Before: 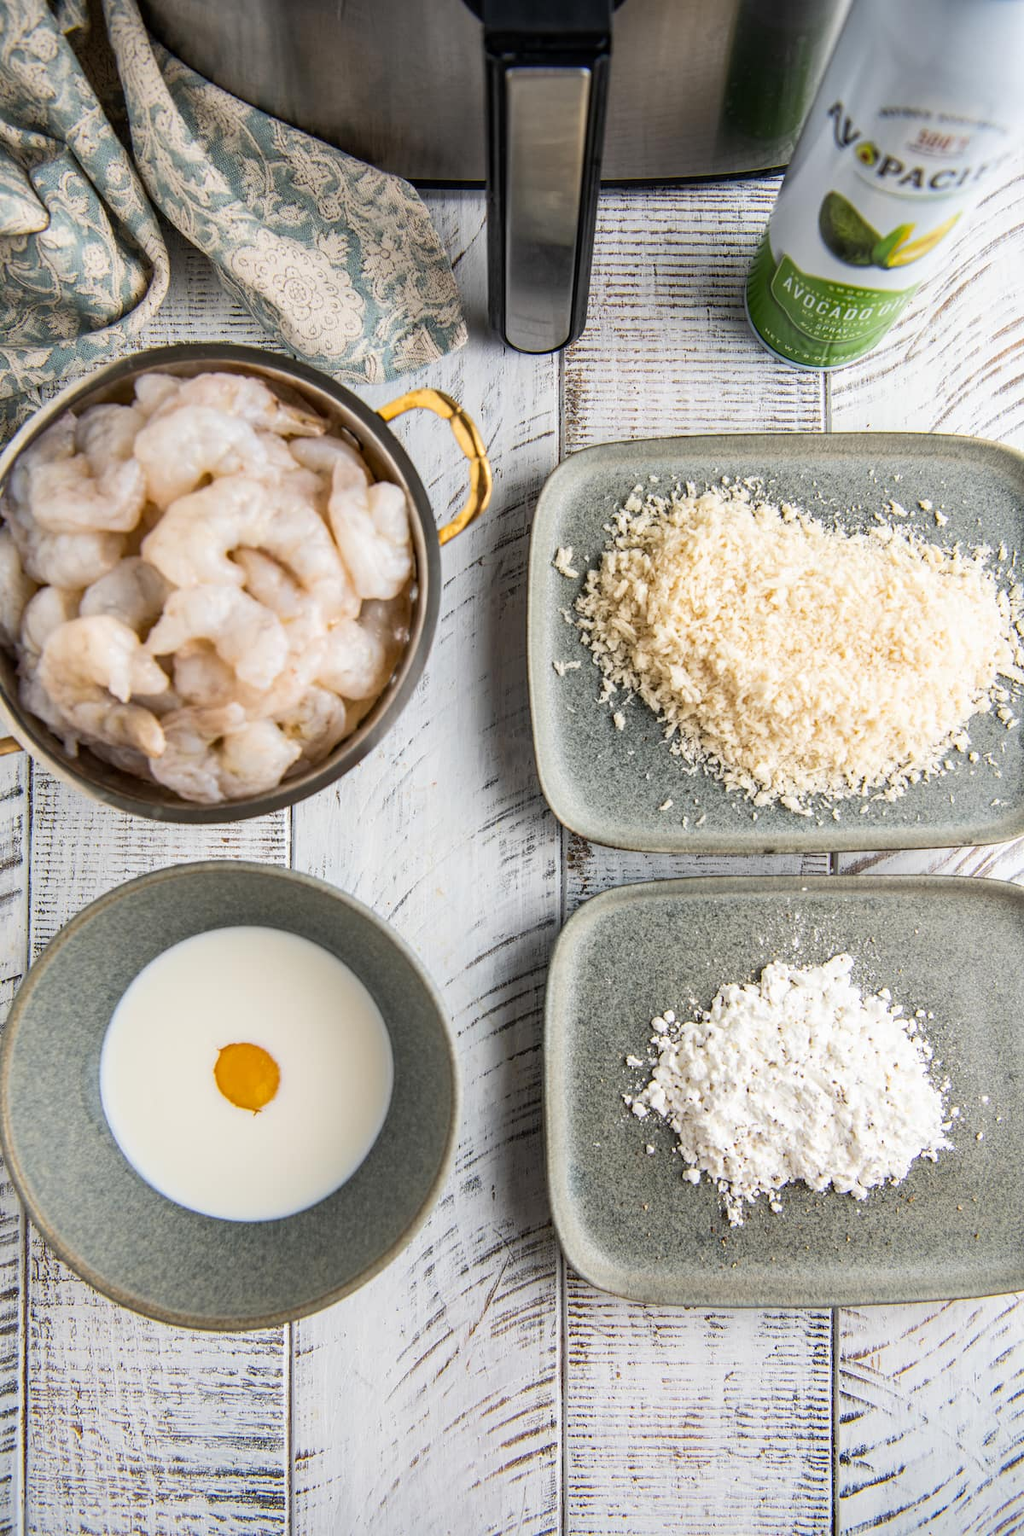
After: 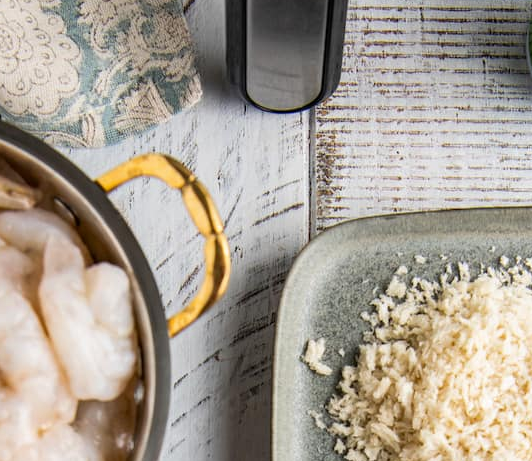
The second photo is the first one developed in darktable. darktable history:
crop: left 28.882%, top 16.796%, right 26.732%, bottom 57.58%
shadows and highlights: shadows 29.64, highlights -30.4, low approximation 0.01, soften with gaussian
